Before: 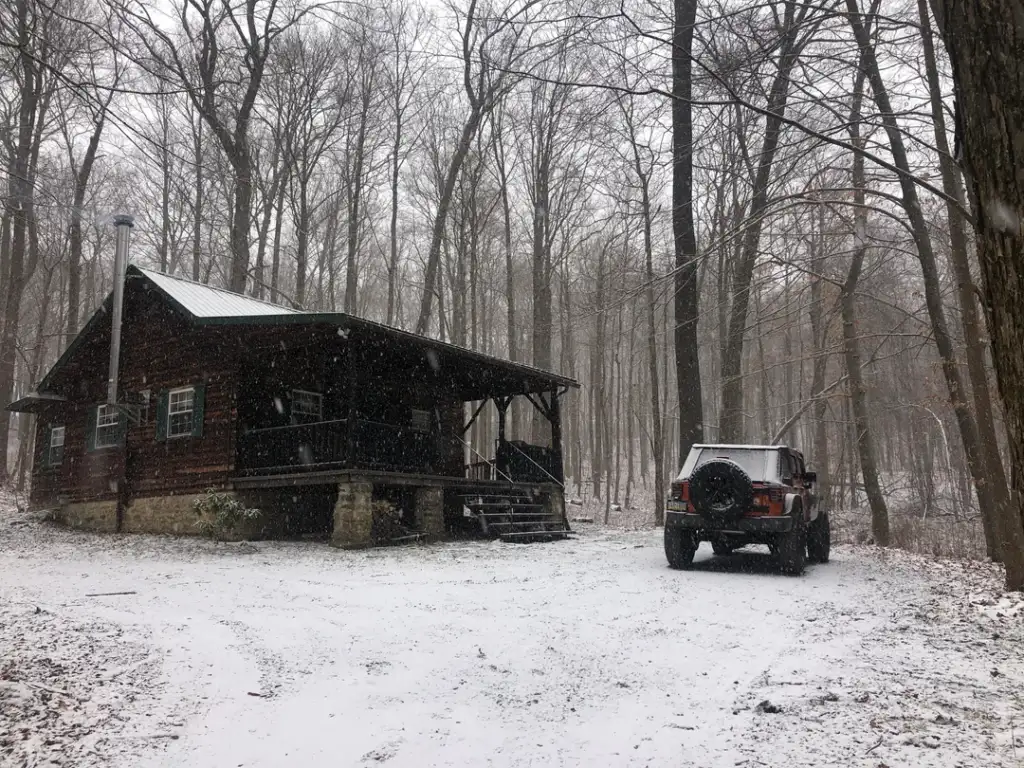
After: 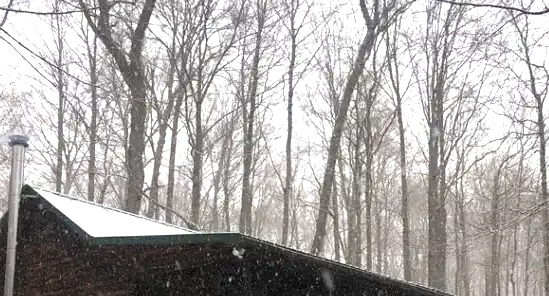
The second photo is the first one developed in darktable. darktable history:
exposure: black level correction 0, exposure 1.098 EV, compensate exposure bias true, compensate highlight preservation false
crop: left 10.331%, top 10.477%, right 35.97%, bottom 50.968%
